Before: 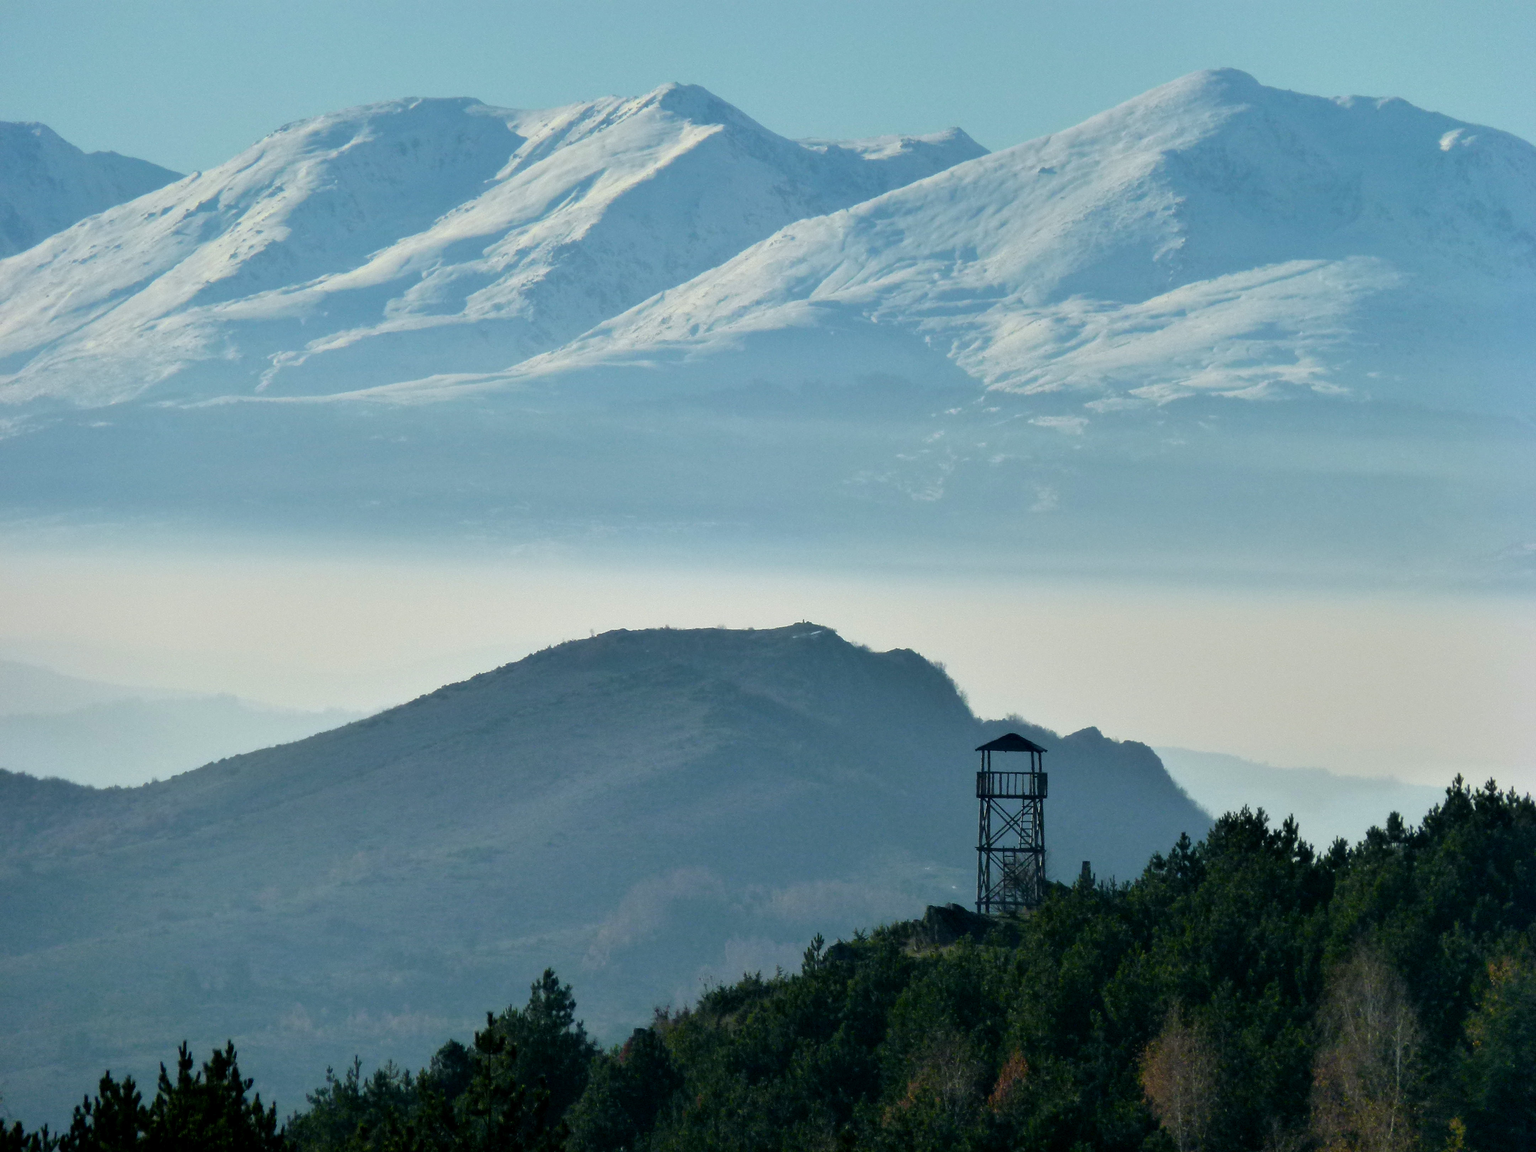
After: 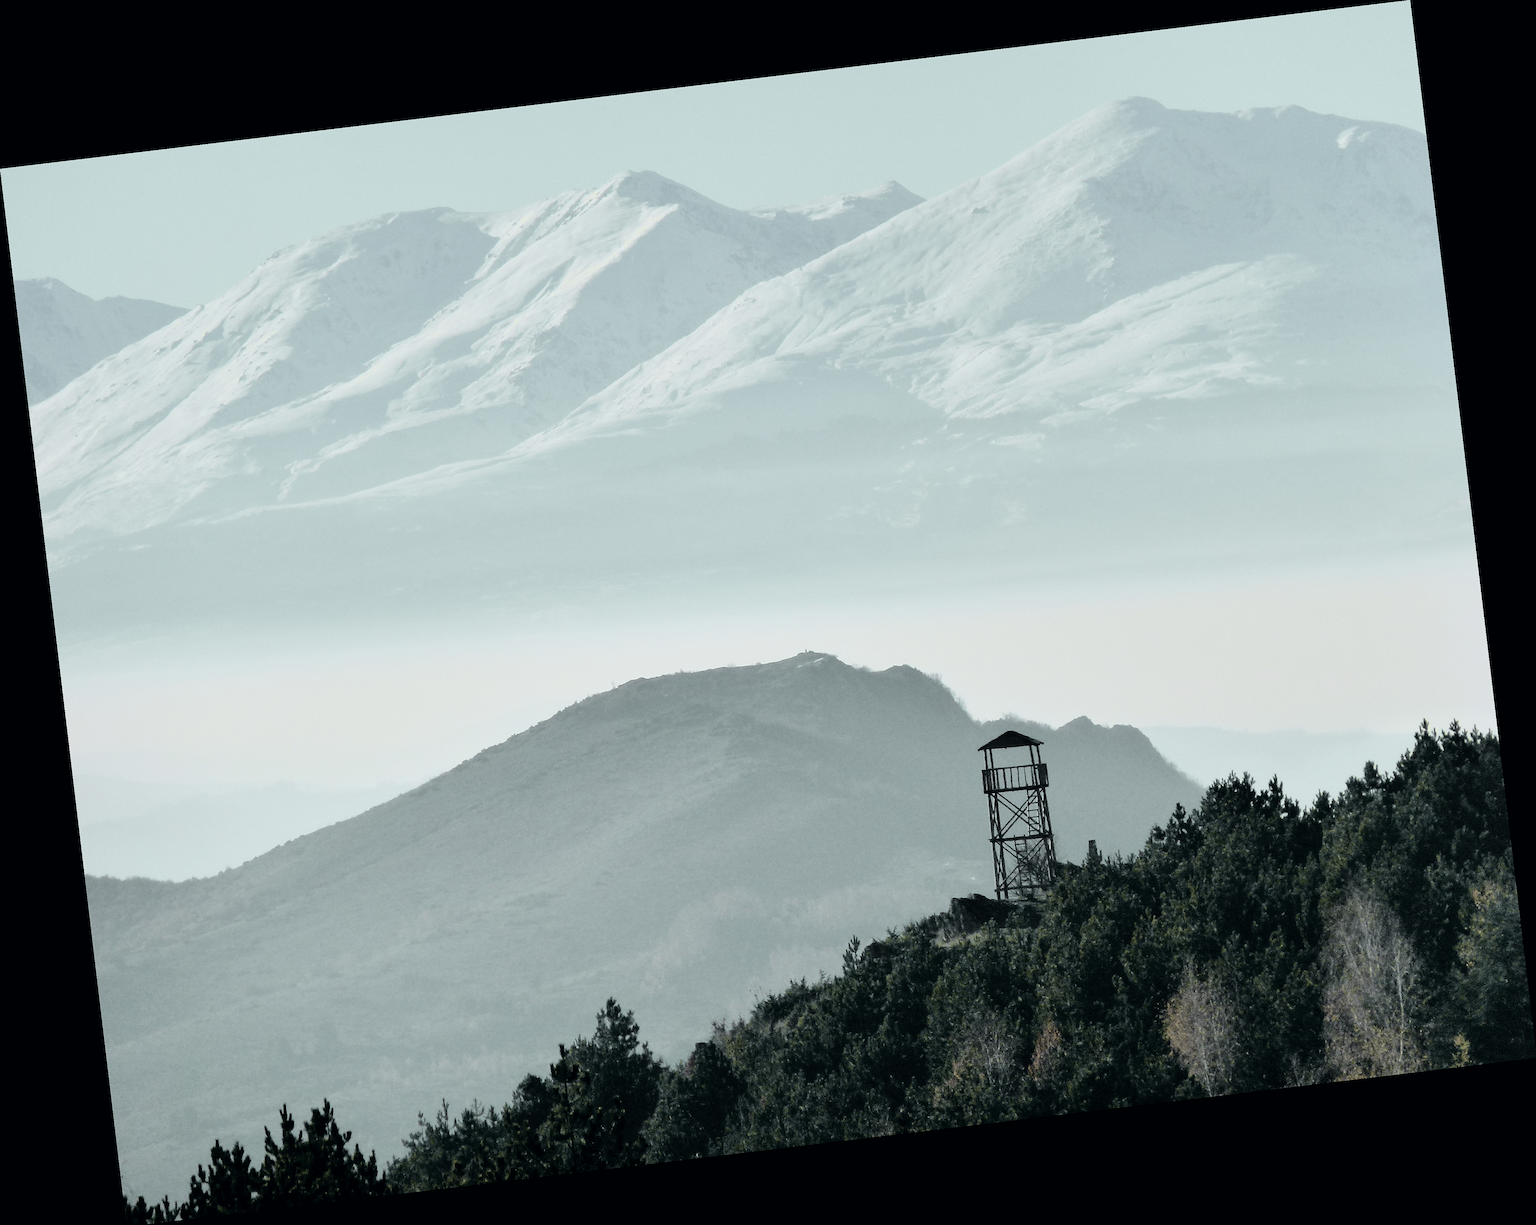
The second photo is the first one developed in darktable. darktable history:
sharpen: on, module defaults
contrast brightness saturation: brightness 0.18, saturation -0.5
rotate and perspective: rotation -6.83°, automatic cropping off
tone curve: curves: ch0 [(0, 0) (0.11, 0.061) (0.256, 0.259) (0.398, 0.494) (0.498, 0.611) (0.65, 0.757) (0.835, 0.883) (1, 0.961)]; ch1 [(0, 0) (0.346, 0.307) (0.408, 0.369) (0.453, 0.457) (0.482, 0.479) (0.502, 0.498) (0.521, 0.51) (0.553, 0.554) (0.618, 0.65) (0.693, 0.727) (1, 1)]; ch2 [(0, 0) (0.366, 0.337) (0.434, 0.46) (0.485, 0.494) (0.5, 0.494) (0.511, 0.508) (0.537, 0.55) (0.579, 0.599) (0.621, 0.693) (1, 1)], color space Lab, independent channels, preserve colors none
